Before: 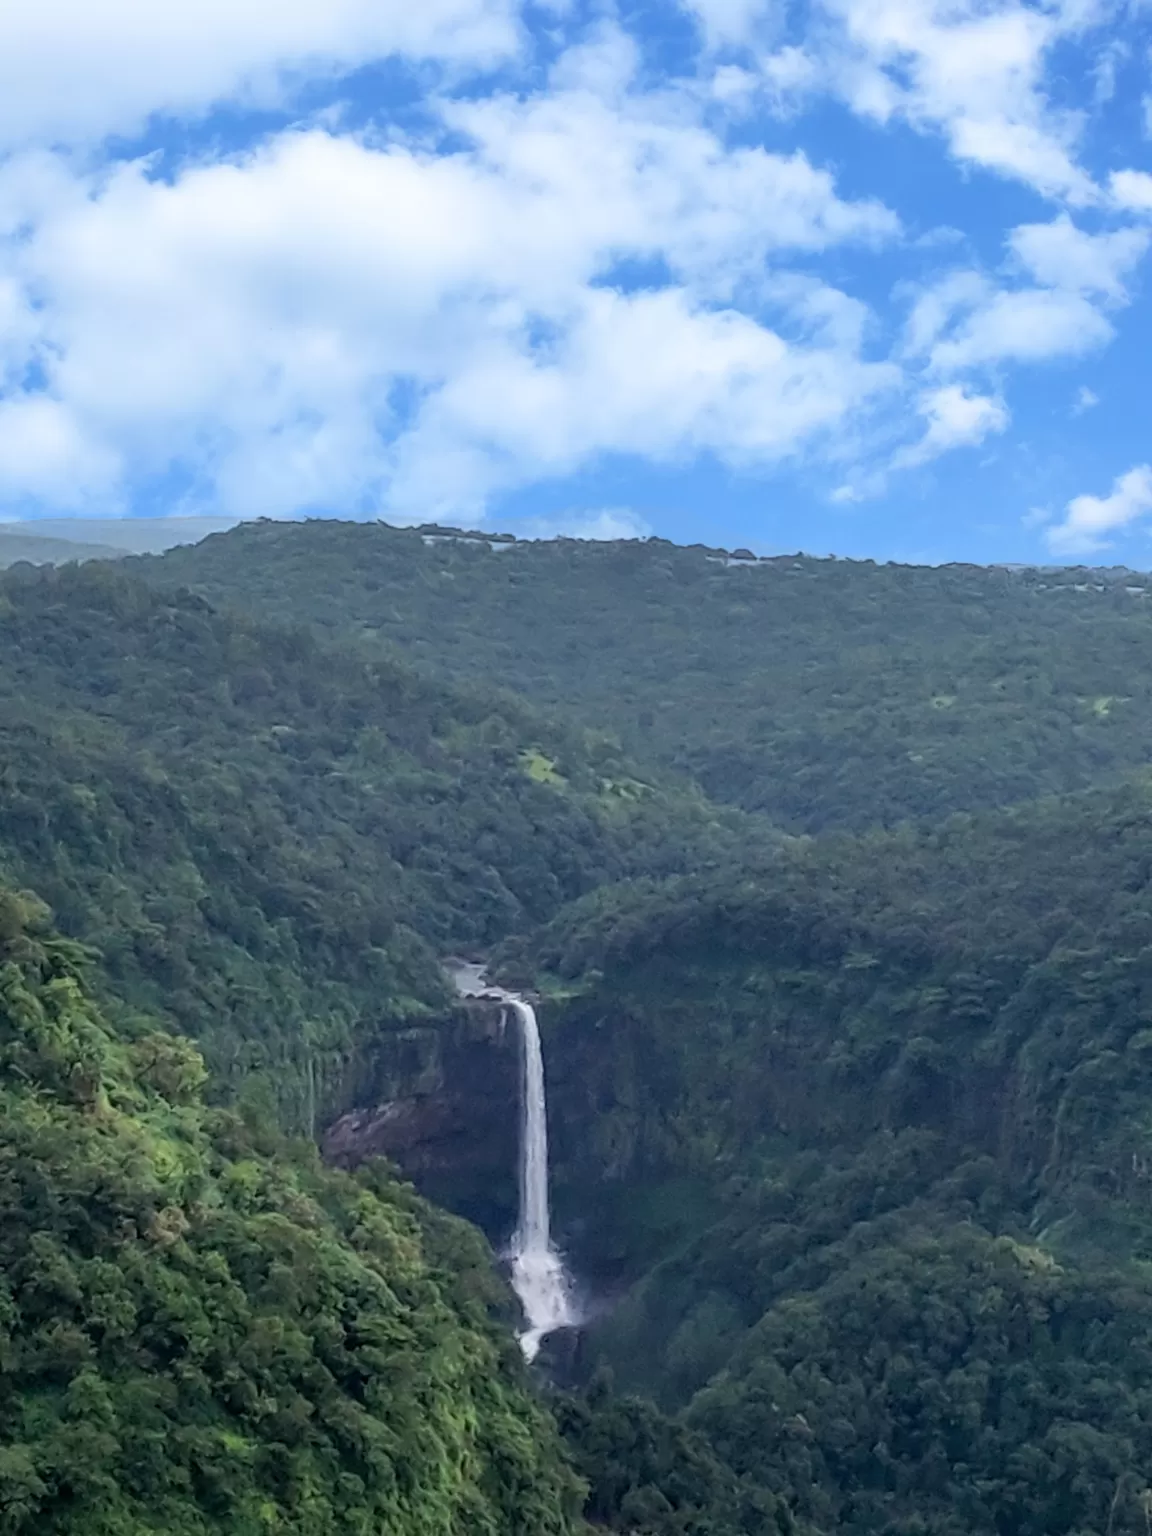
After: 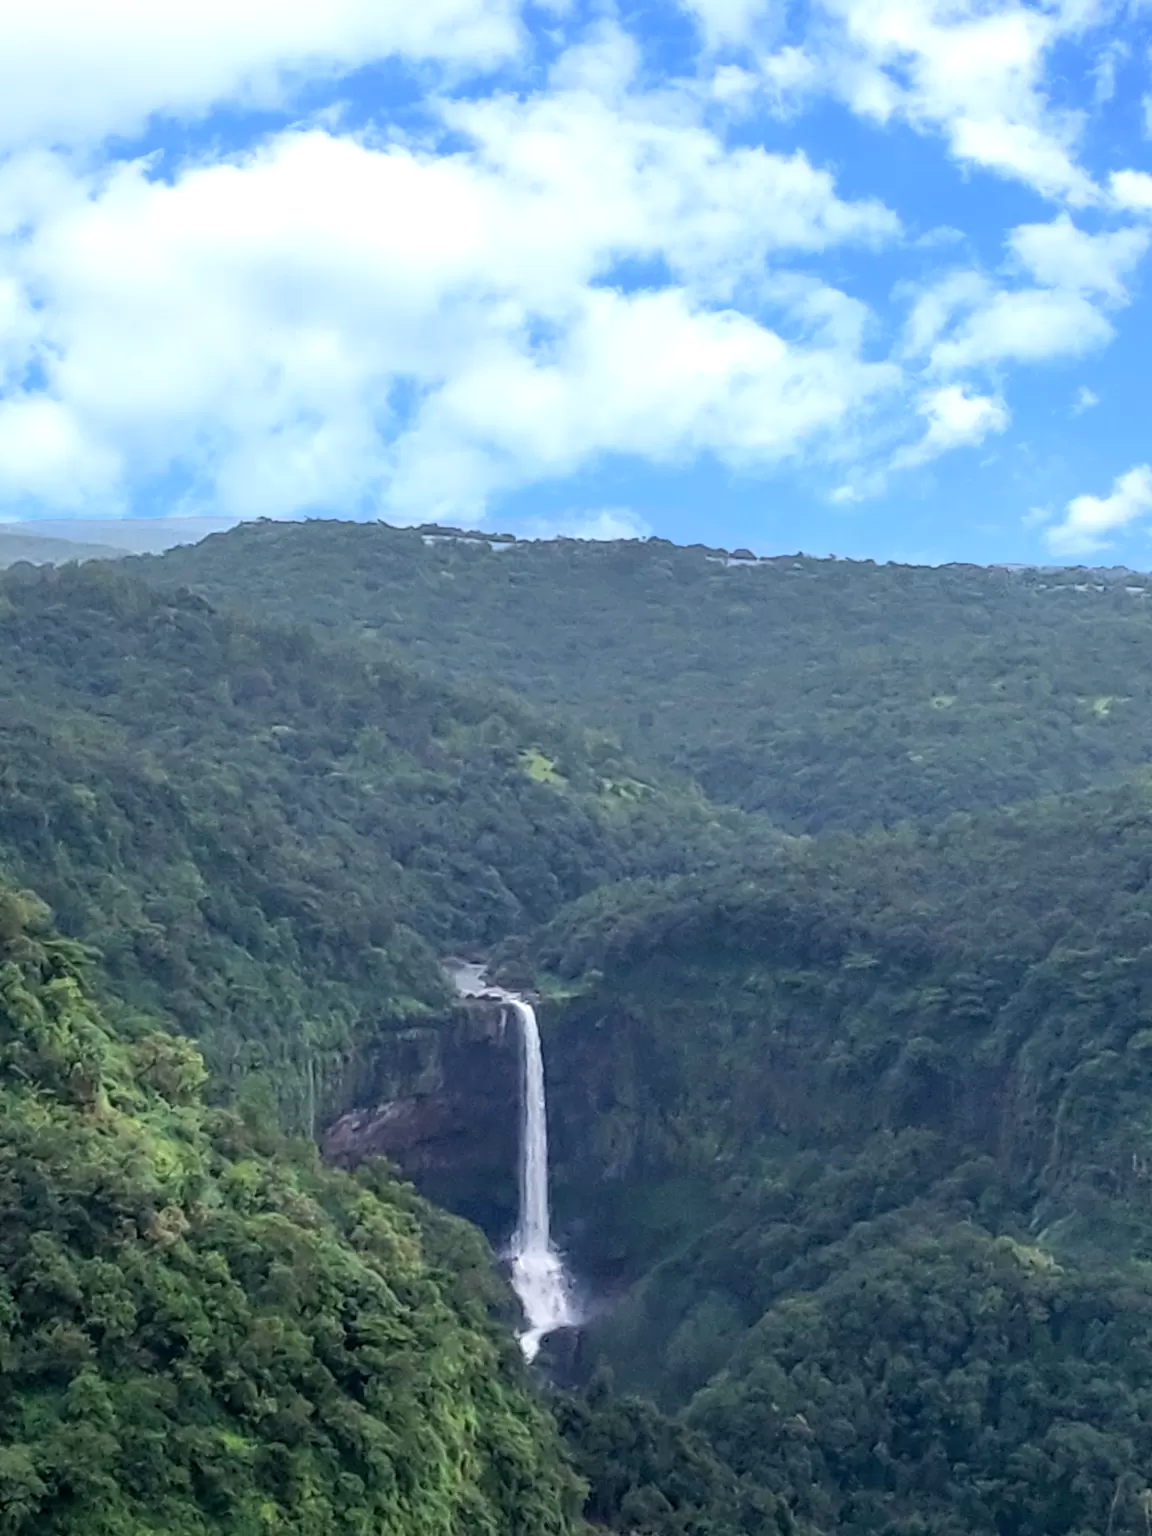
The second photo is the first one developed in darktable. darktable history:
exposure: exposure 0.37 EV, compensate highlight preservation false
